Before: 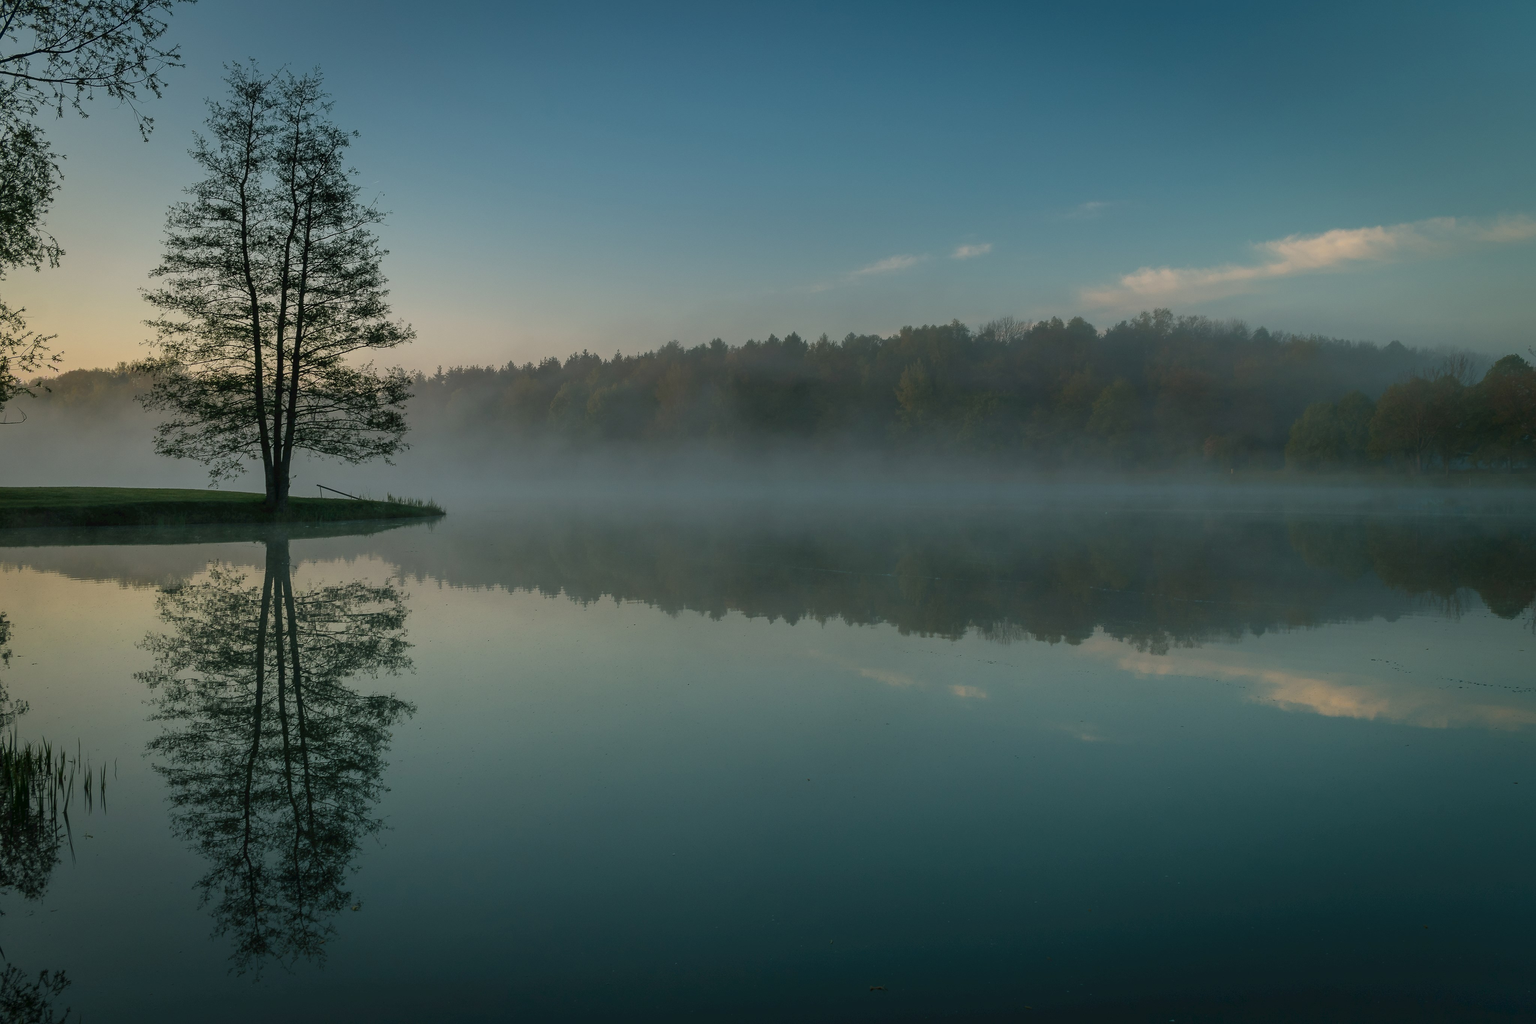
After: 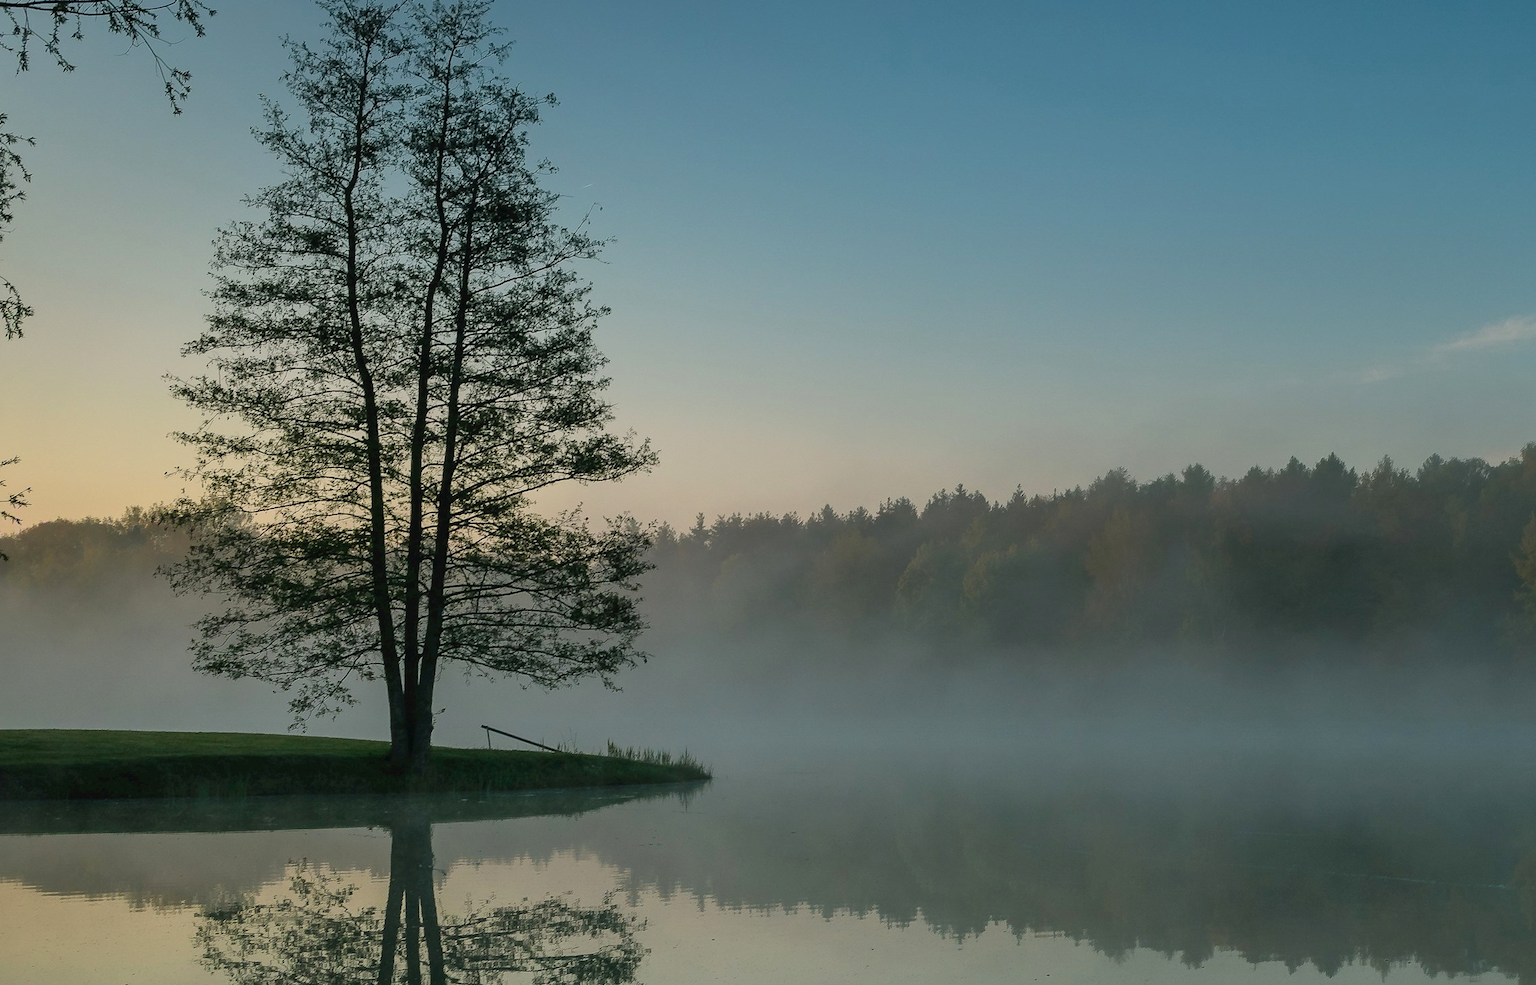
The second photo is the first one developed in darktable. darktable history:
crop and rotate: left 3.06%, top 7.634%, right 40.858%, bottom 38.385%
contrast brightness saturation: contrast 0.099, brightness 0.032, saturation 0.091
